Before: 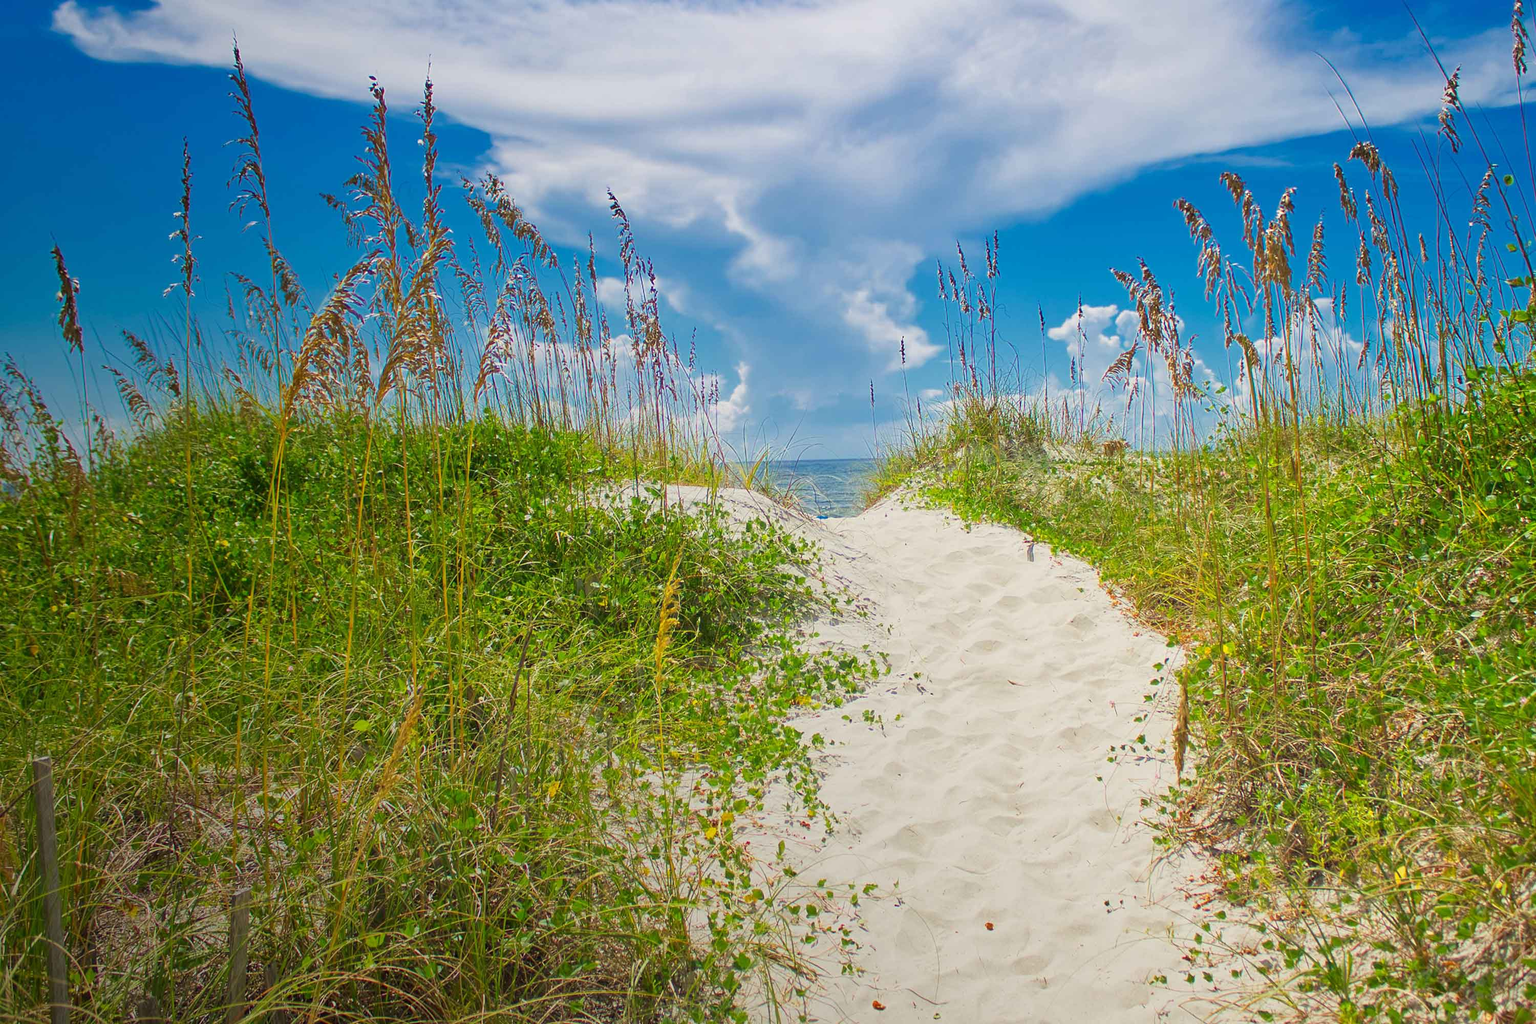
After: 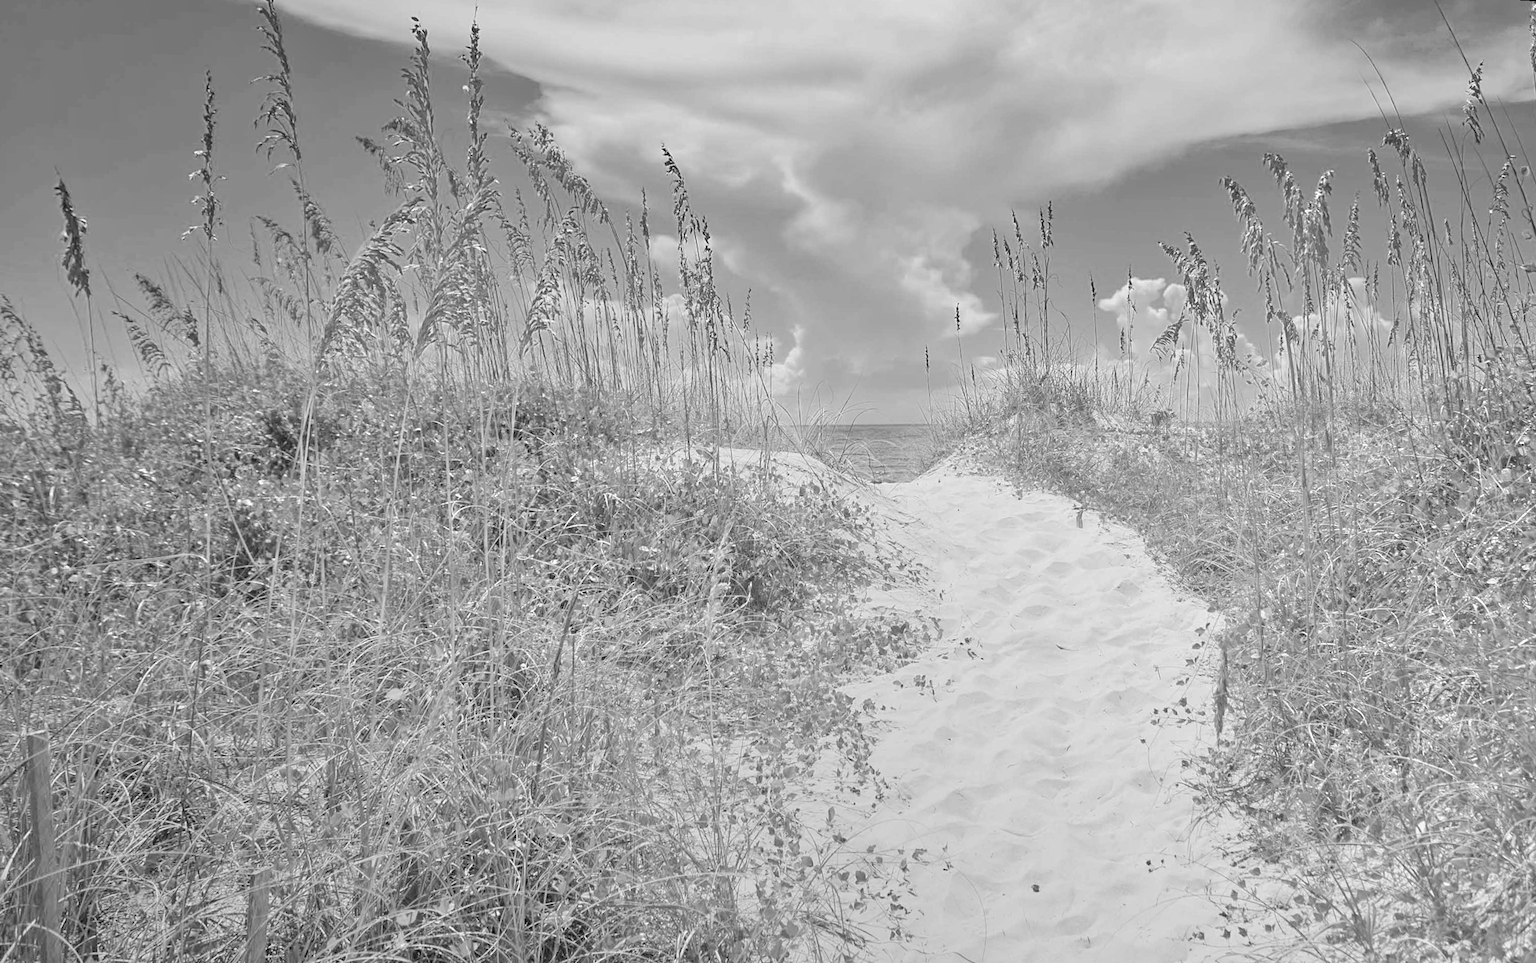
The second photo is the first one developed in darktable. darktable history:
monochrome: a 1.94, b -0.638
base curve: curves: ch0 [(0, 0) (0.262, 0.32) (0.722, 0.705) (1, 1)]
rotate and perspective: rotation 0.679°, lens shift (horizontal) 0.136, crop left 0.009, crop right 0.991, crop top 0.078, crop bottom 0.95
tone equalizer: -7 EV 0.15 EV, -6 EV 0.6 EV, -5 EV 1.15 EV, -4 EV 1.33 EV, -3 EV 1.15 EV, -2 EV 0.6 EV, -1 EV 0.15 EV, mask exposure compensation -0.5 EV
